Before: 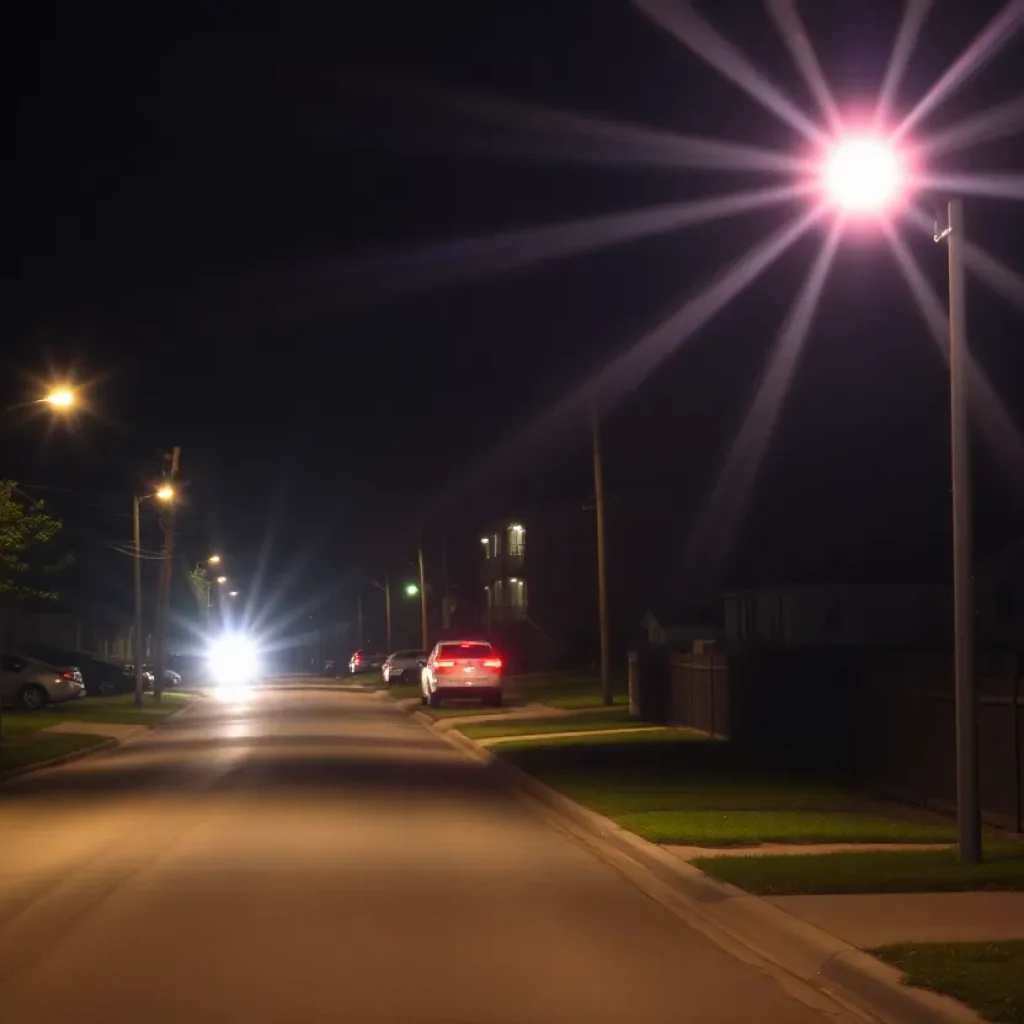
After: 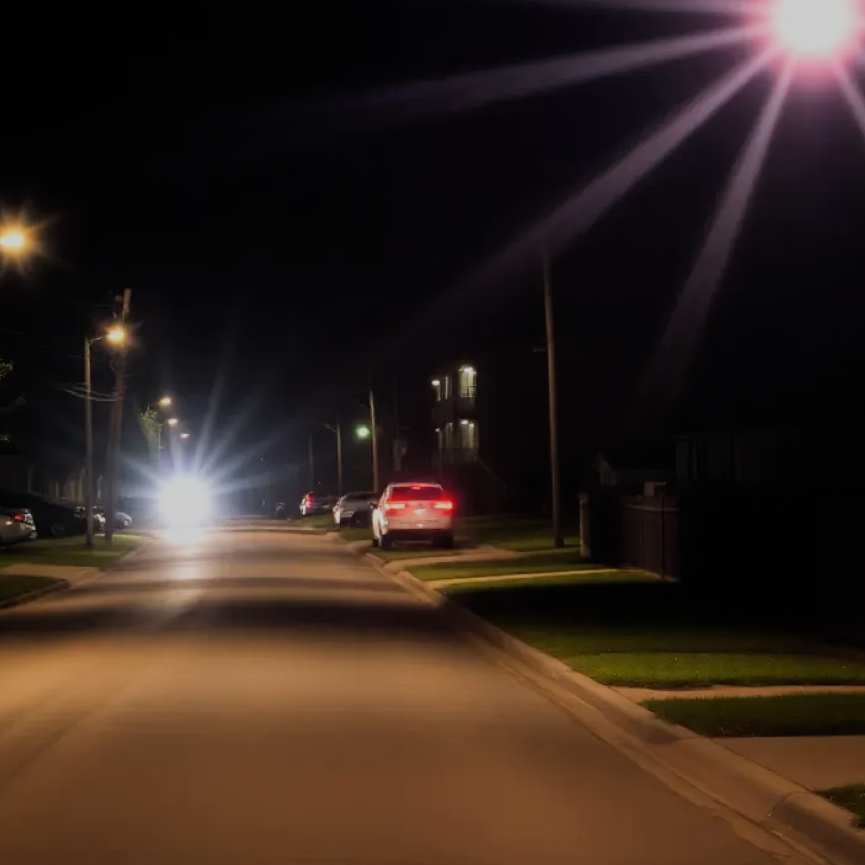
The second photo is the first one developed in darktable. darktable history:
filmic rgb: black relative exposure -6.98 EV, white relative exposure 5.63 EV, hardness 2.86
crop and rotate: left 4.842%, top 15.51%, right 10.668%
